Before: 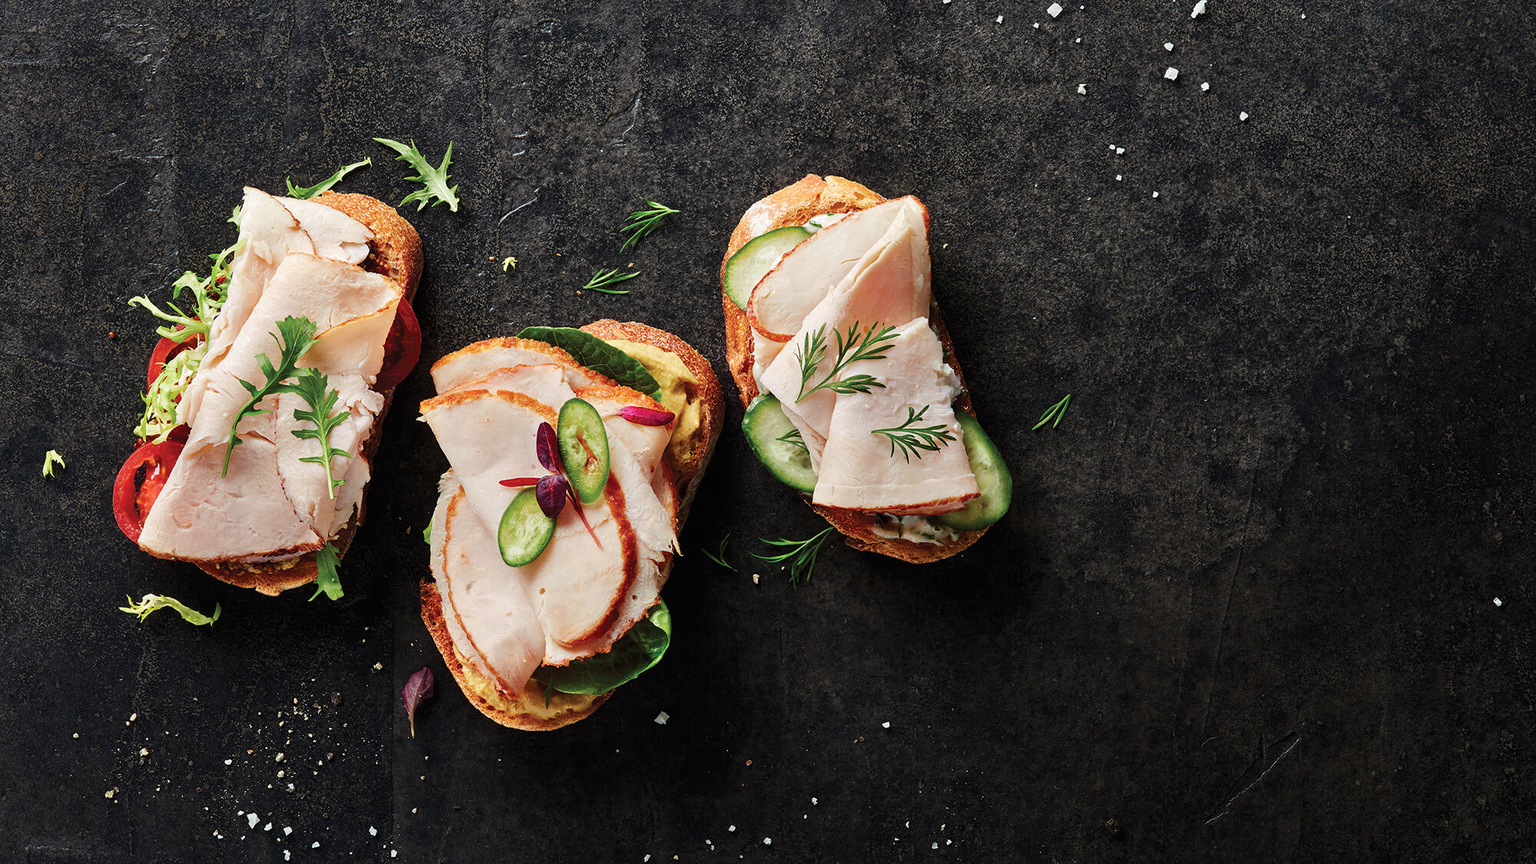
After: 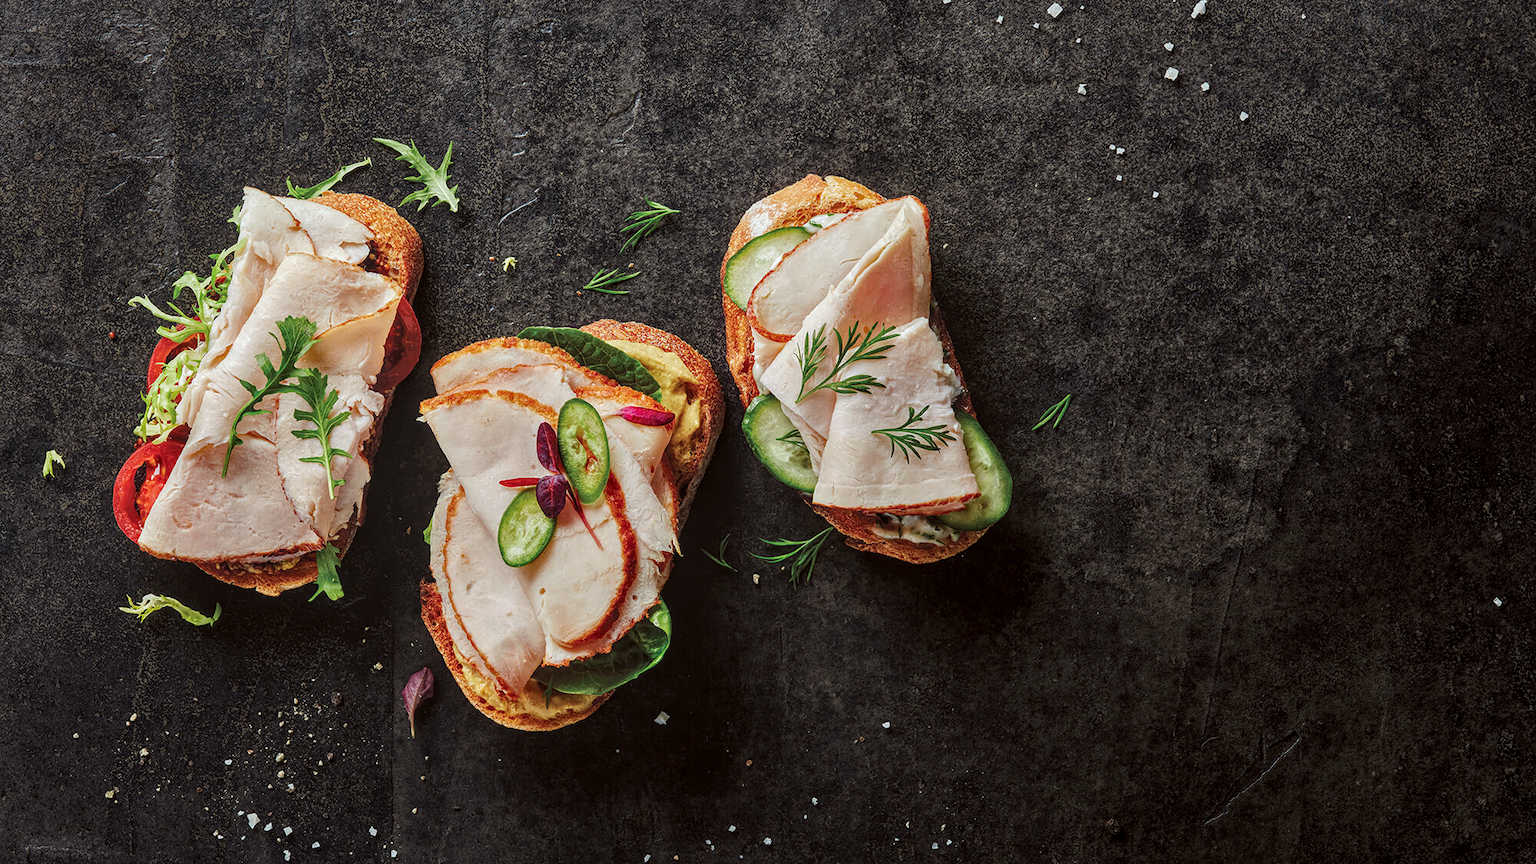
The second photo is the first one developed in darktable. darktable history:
local contrast: highlights 74%, shadows 55%, detail 176%, midtone range 0.207
color correction: highlights a* -2.73, highlights b* -2.09, shadows a* 2.41, shadows b* 2.73
